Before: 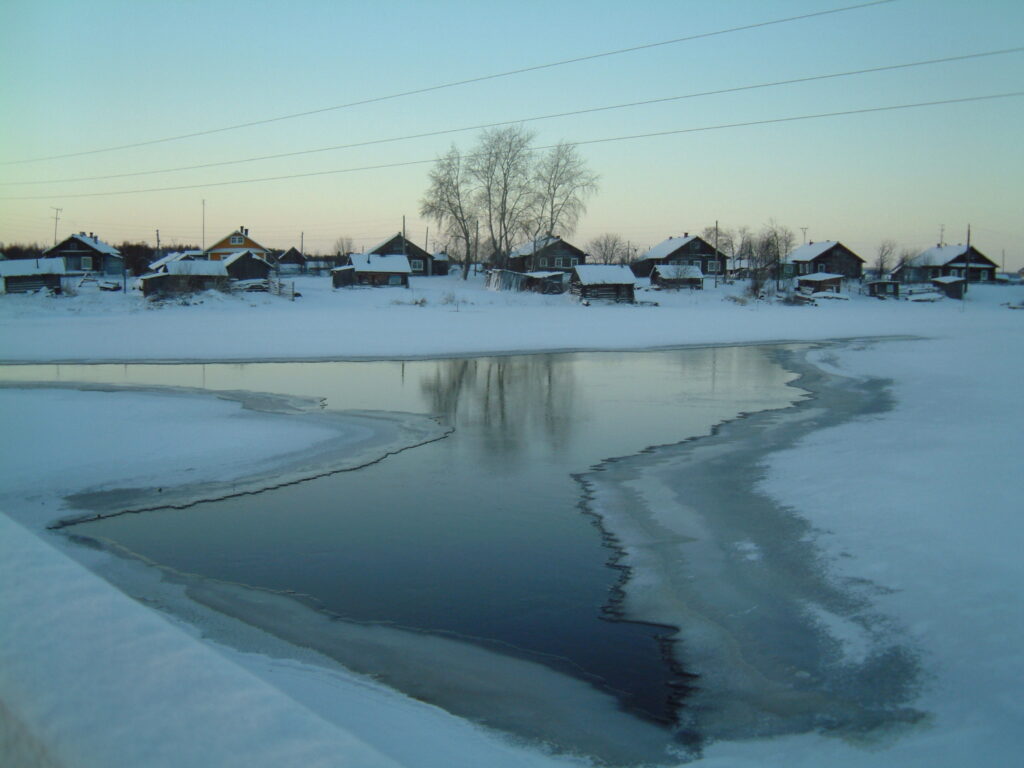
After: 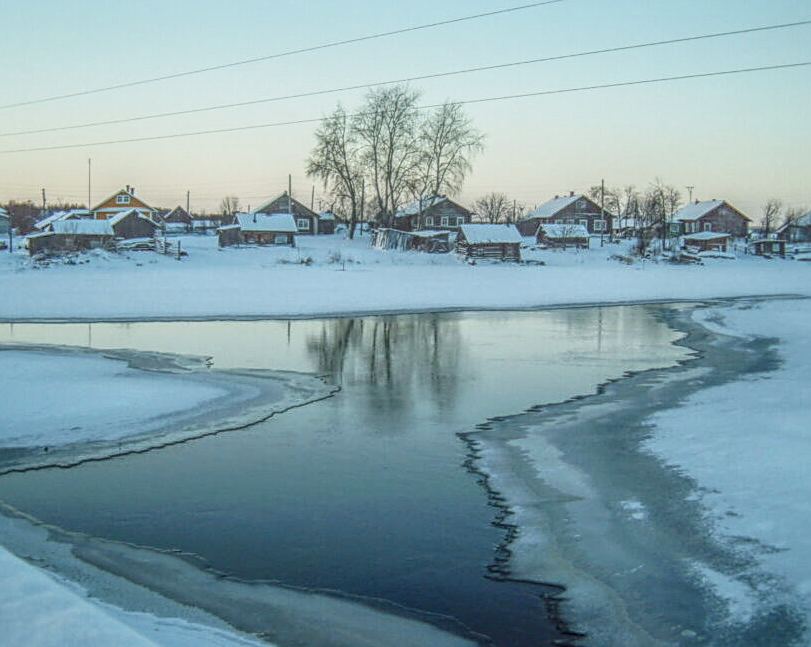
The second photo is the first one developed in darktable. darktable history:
crop: left 11.225%, top 5.381%, right 9.565%, bottom 10.314%
sharpen: on, module defaults
local contrast: highlights 0%, shadows 0%, detail 200%, midtone range 0.25
base curve: curves: ch0 [(0, 0) (0.088, 0.125) (0.176, 0.251) (0.354, 0.501) (0.613, 0.749) (1, 0.877)], preserve colors none
